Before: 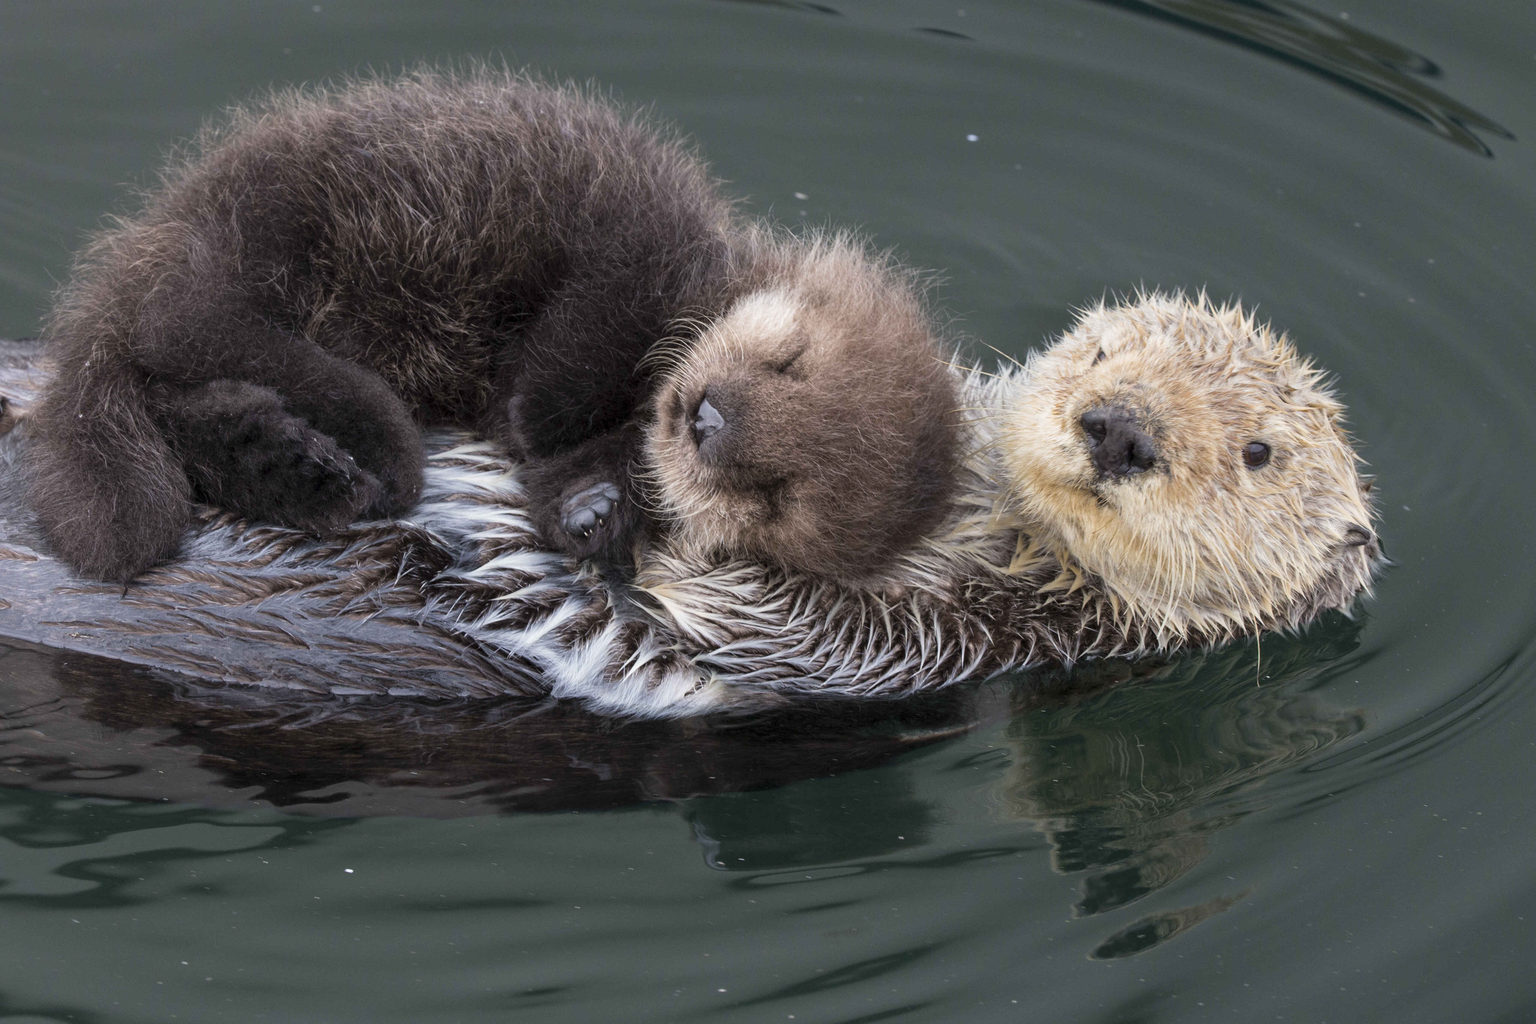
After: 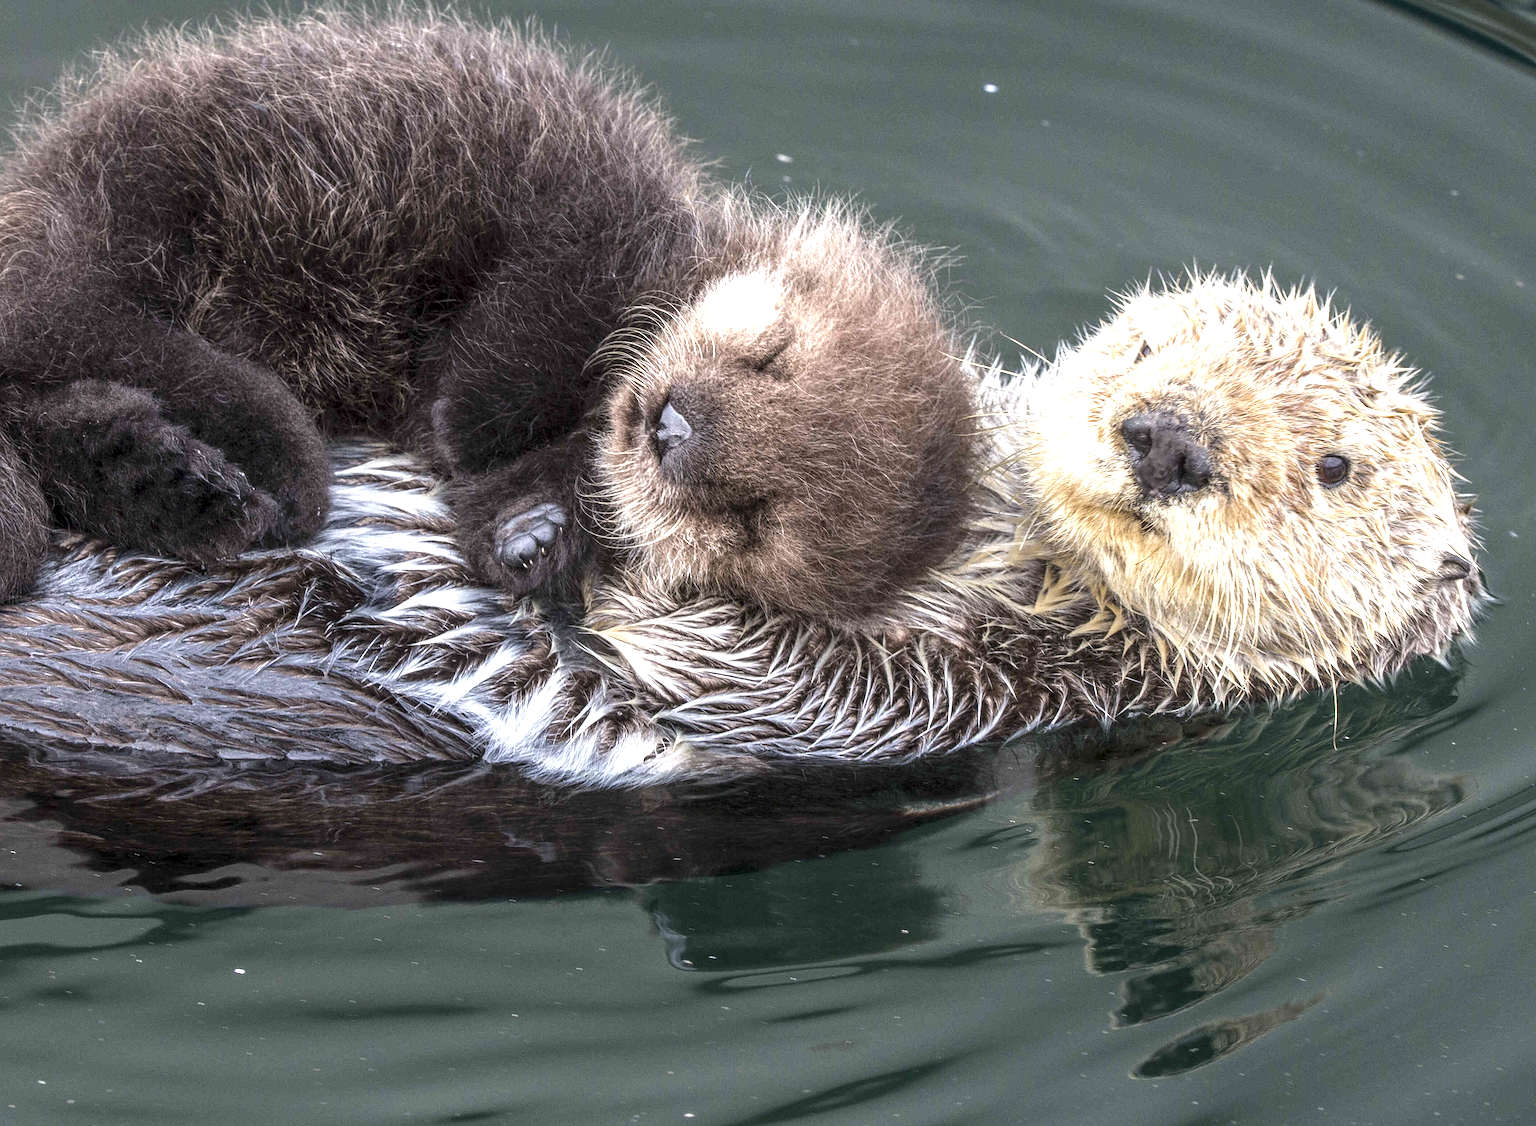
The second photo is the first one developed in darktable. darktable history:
exposure: black level correction 0, exposure 1.001 EV, compensate highlight preservation false
contrast brightness saturation: brightness -0.092
crop: left 9.803%, top 6.332%, right 7.181%, bottom 2.366%
sharpen: on, module defaults
local contrast: highlights 2%, shadows 2%, detail 133%
tone equalizer: edges refinement/feathering 500, mask exposure compensation -1.57 EV, preserve details no
